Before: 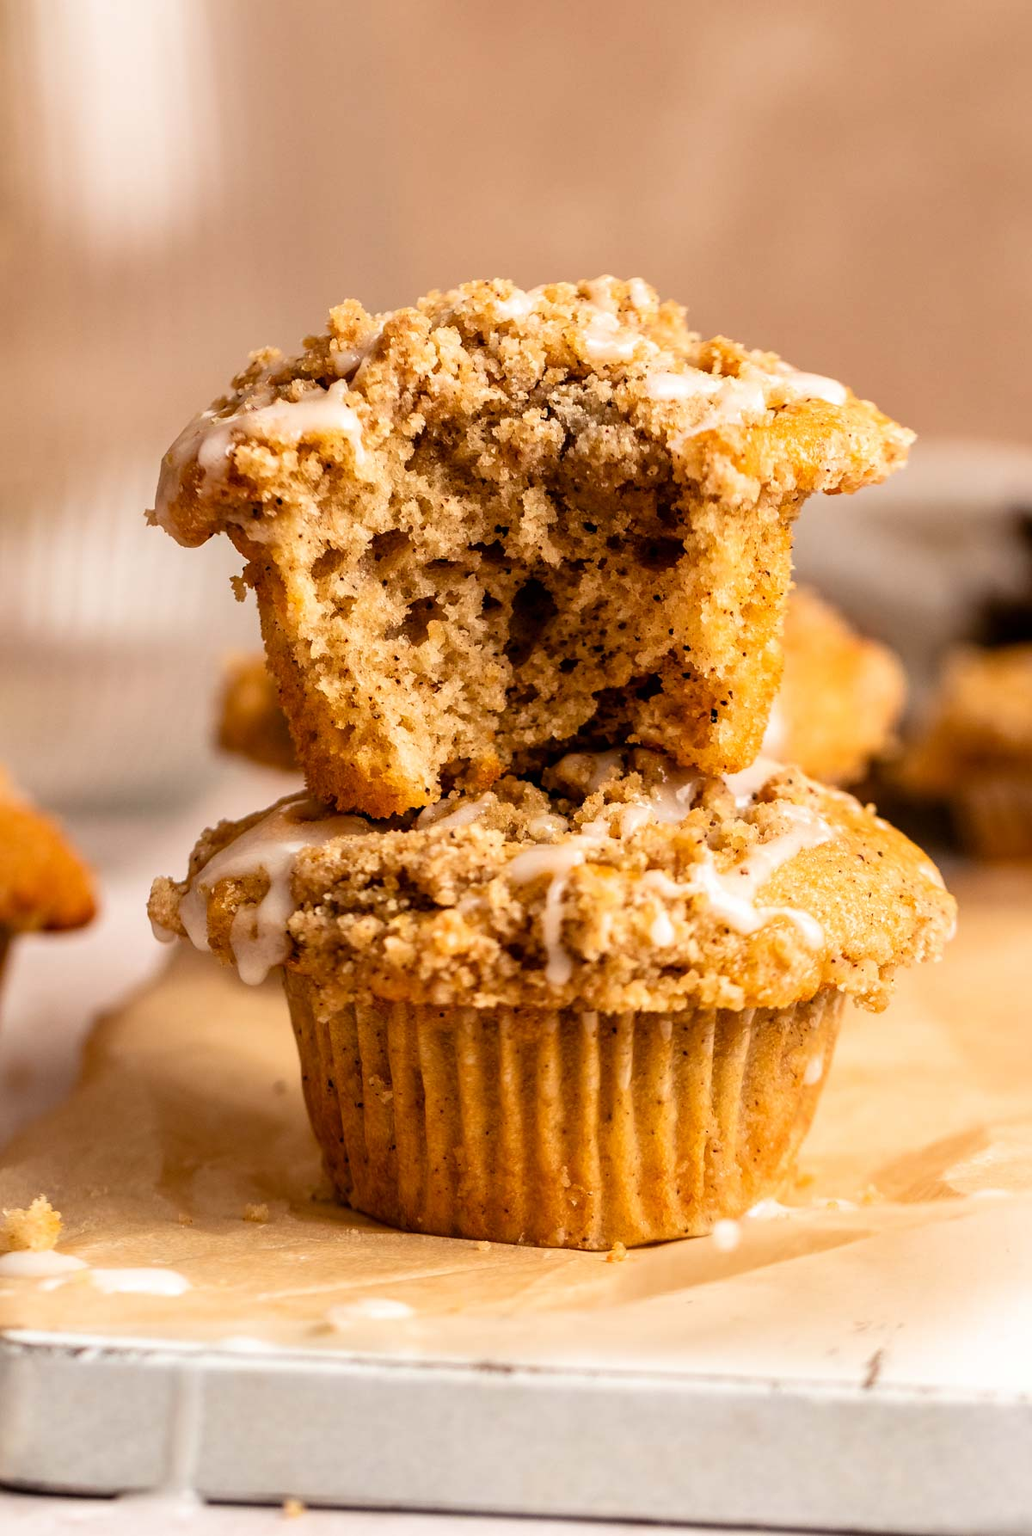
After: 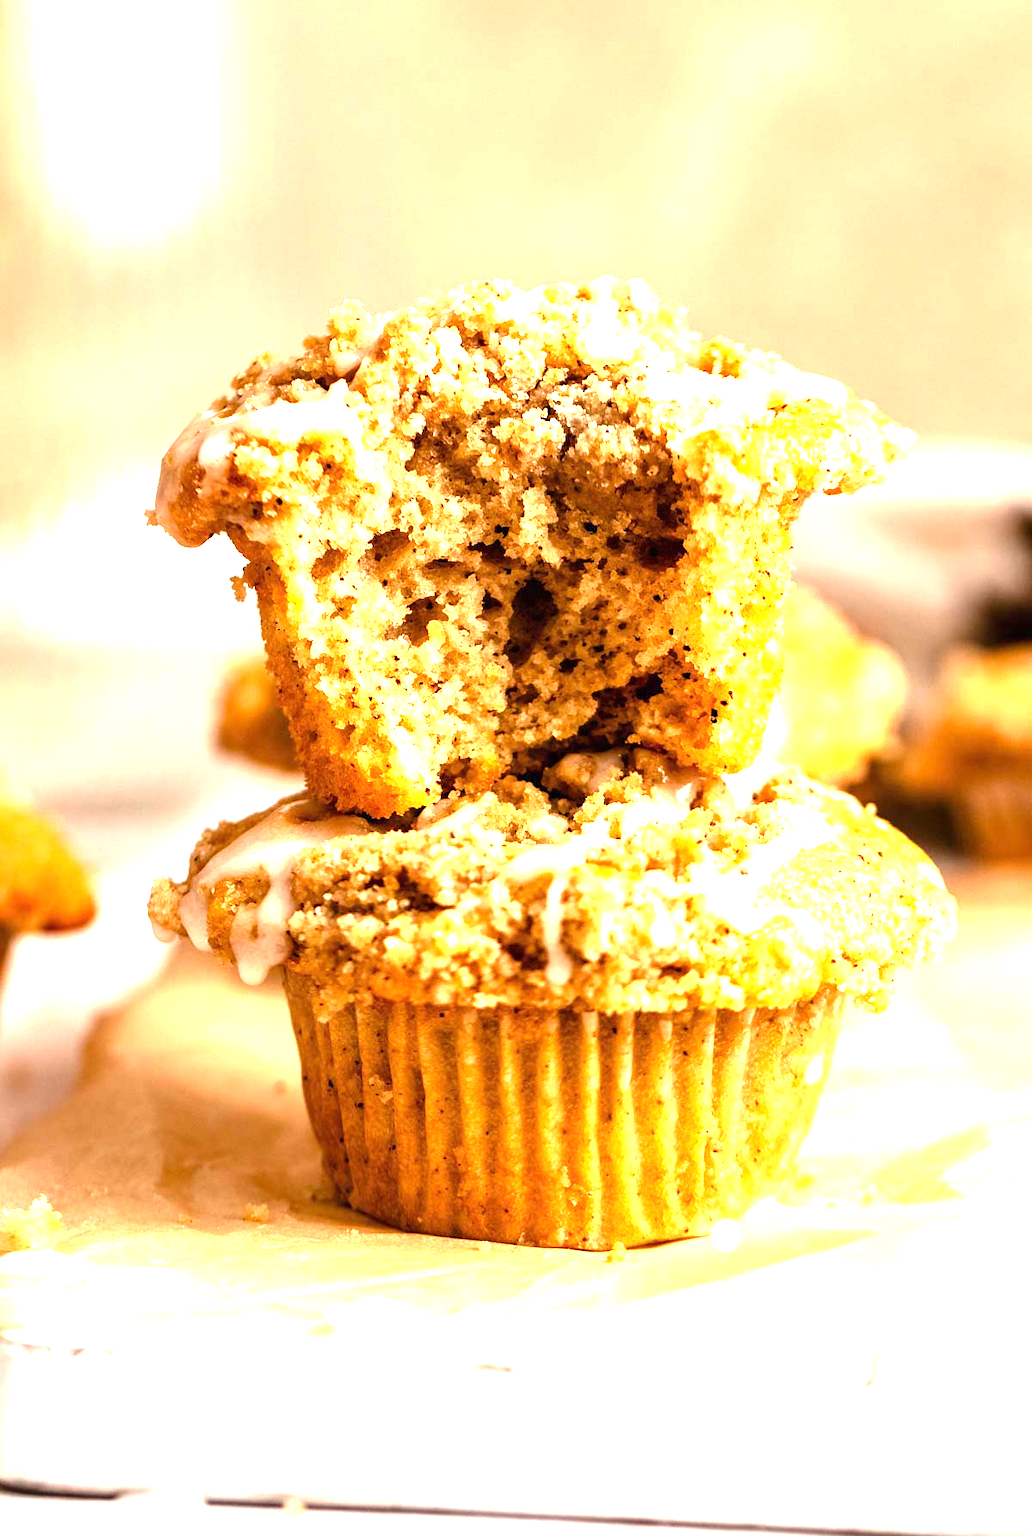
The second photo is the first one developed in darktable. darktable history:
exposure: black level correction 0, exposure 1.562 EV, compensate exposure bias true, compensate highlight preservation false
